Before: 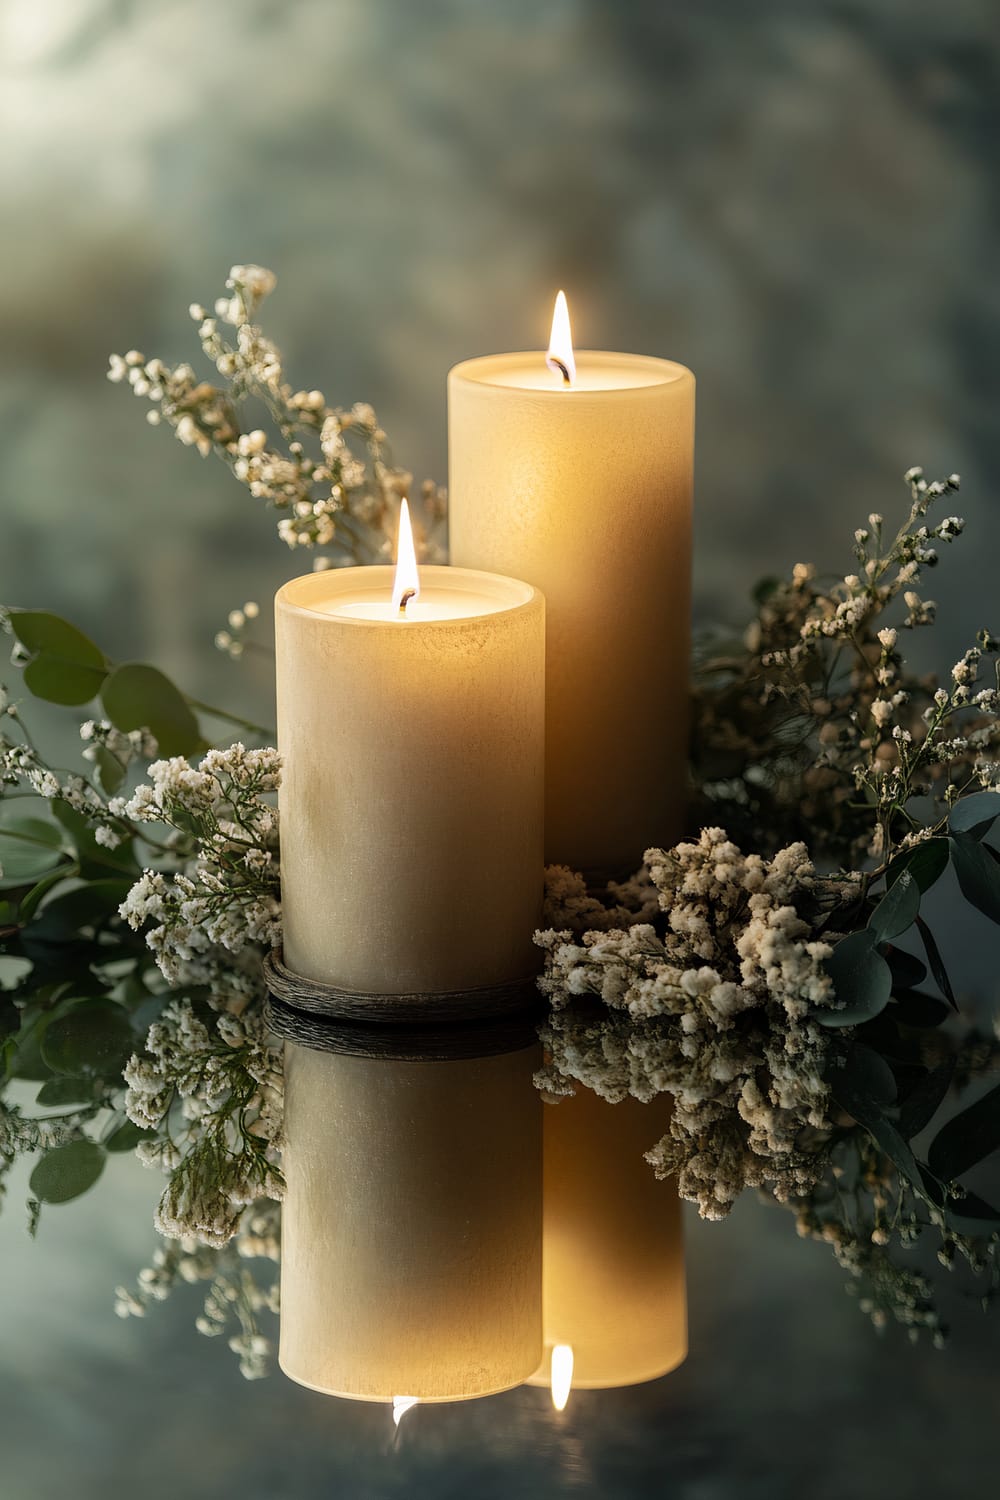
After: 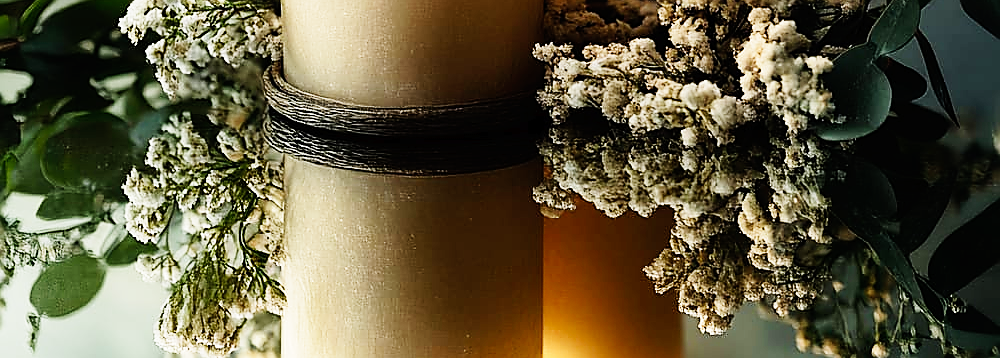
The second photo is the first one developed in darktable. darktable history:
crop and rotate: top 59.08%, bottom 17.003%
base curve: curves: ch0 [(0, 0) (0, 0.001) (0.001, 0.001) (0.004, 0.002) (0.007, 0.004) (0.015, 0.013) (0.033, 0.045) (0.052, 0.096) (0.075, 0.17) (0.099, 0.241) (0.163, 0.42) (0.219, 0.55) (0.259, 0.616) (0.327, 0.722) (0.365, 0.765) (0.522, 0.873) (0.547, 0.881) (0.689, 0.919) (0.826, 0.952) (1, 1)], preserve colors none
sharpen: radius 1.404, amount 1.252, threshold 0.673
tone equalizer: edges refinement/feathering 500, mask exposure compensation -1.57 EV, preserve details no
shadows and highlights: shadows -9.27, white point adjustment 1.65, highlights 8.88
